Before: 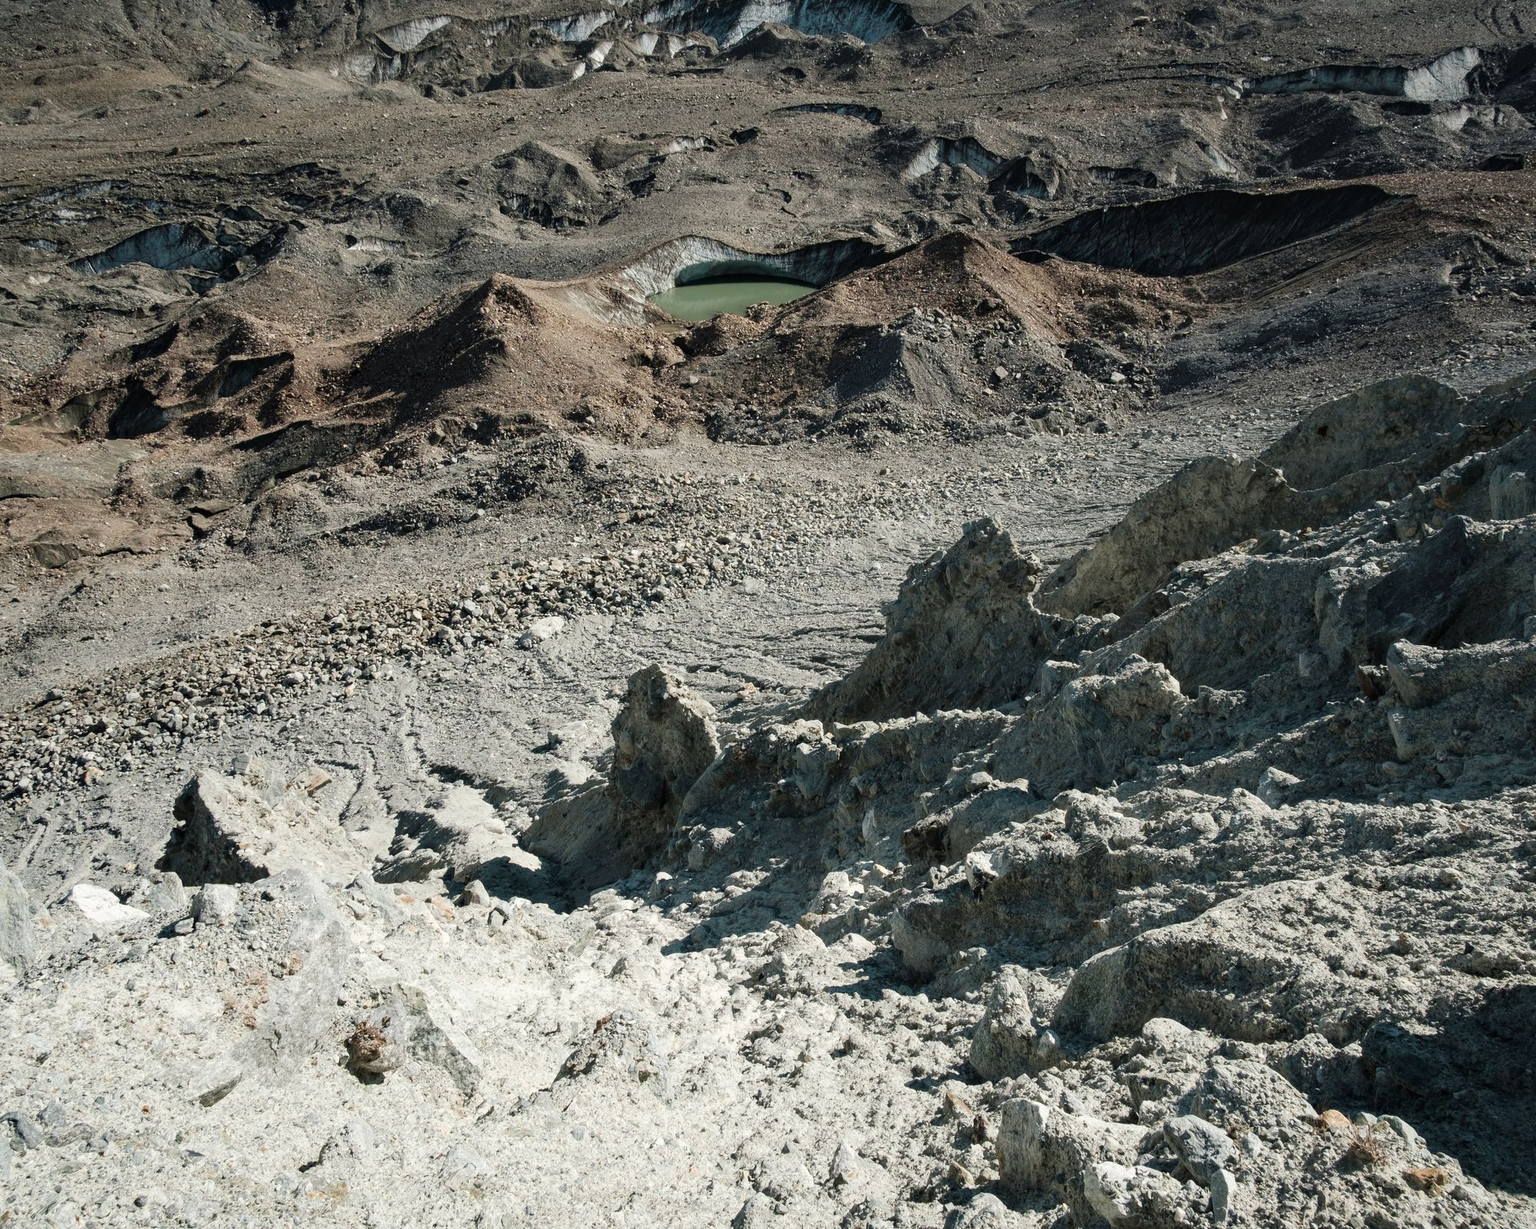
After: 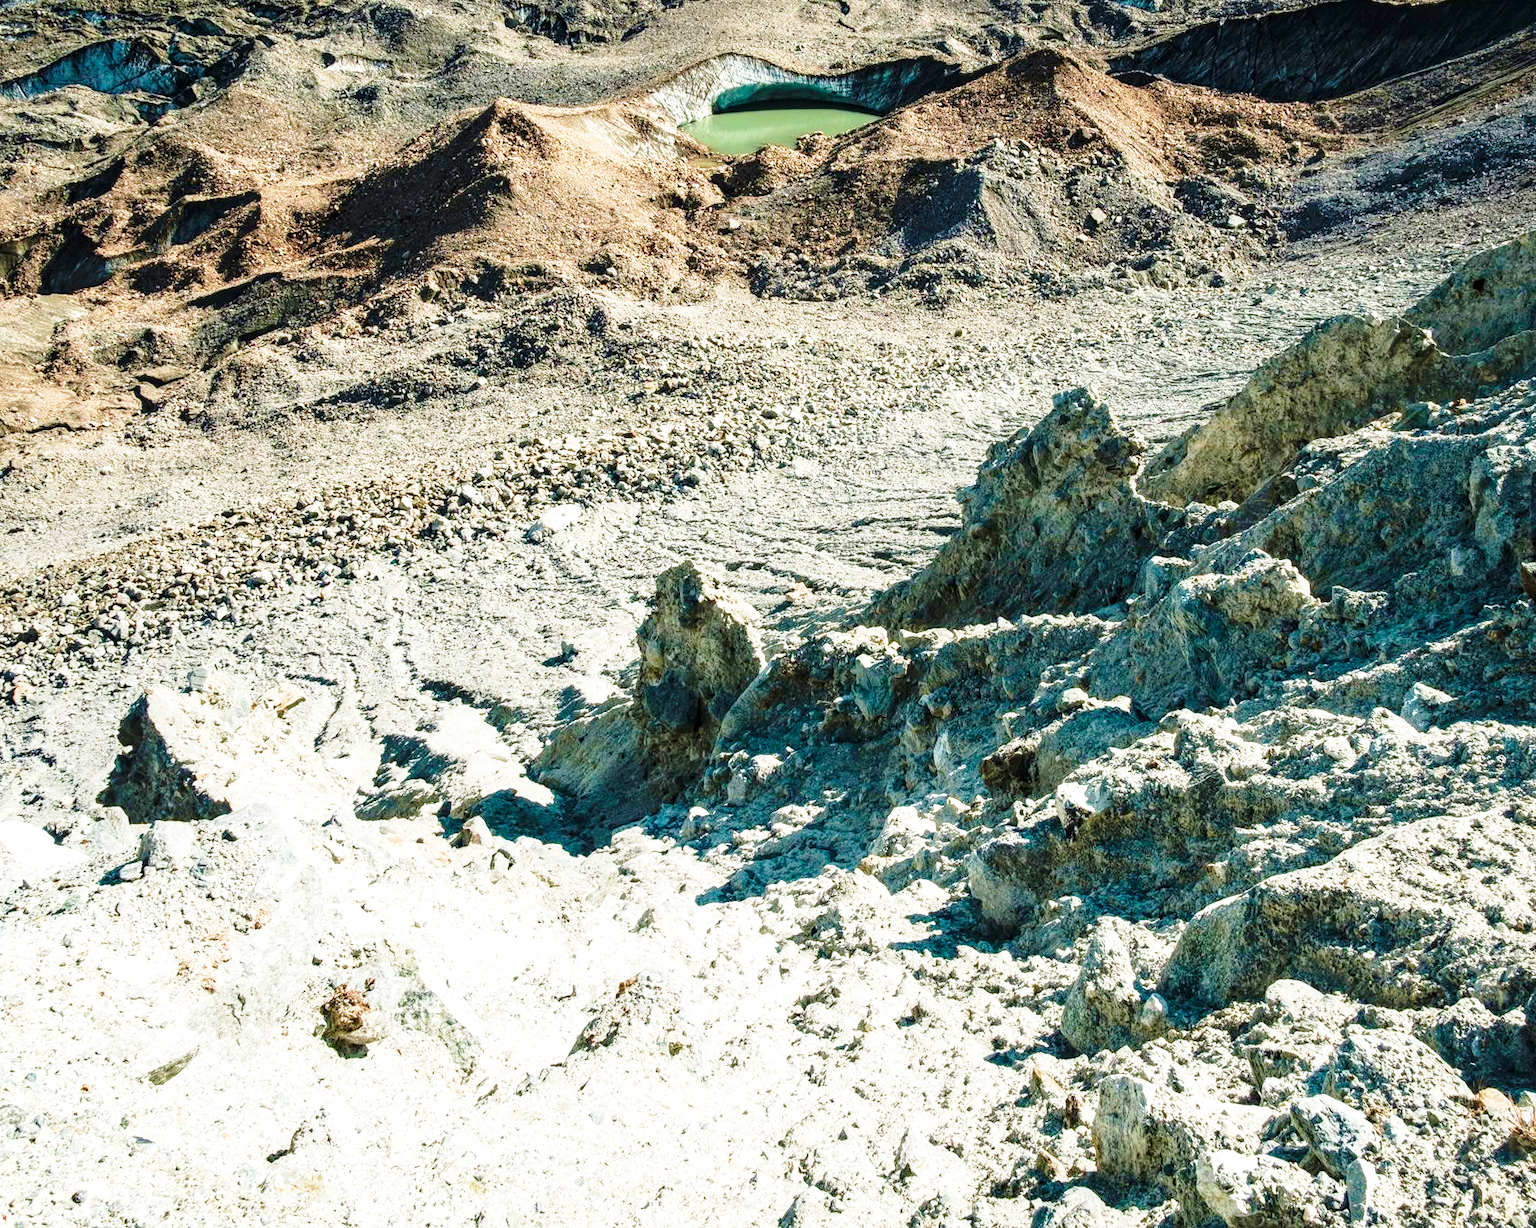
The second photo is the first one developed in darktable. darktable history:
crop and rotate: left 4.842%, top 15.51%, right 10.668%
base curve: curves: ch0 [(0, 0) (0.028, 0.03) (0.121, 0.232) (0.46, 0.748) (0.859, 0.968) (1, 1)], preserve colors none
velvia: strength 67.07%, mid-tones bias 0.972
exposure: black level correction 0.001, exposure 0.5 EV, compensate exposure bias true, compensate highlight preservation false
local contrast: on, module defaults
